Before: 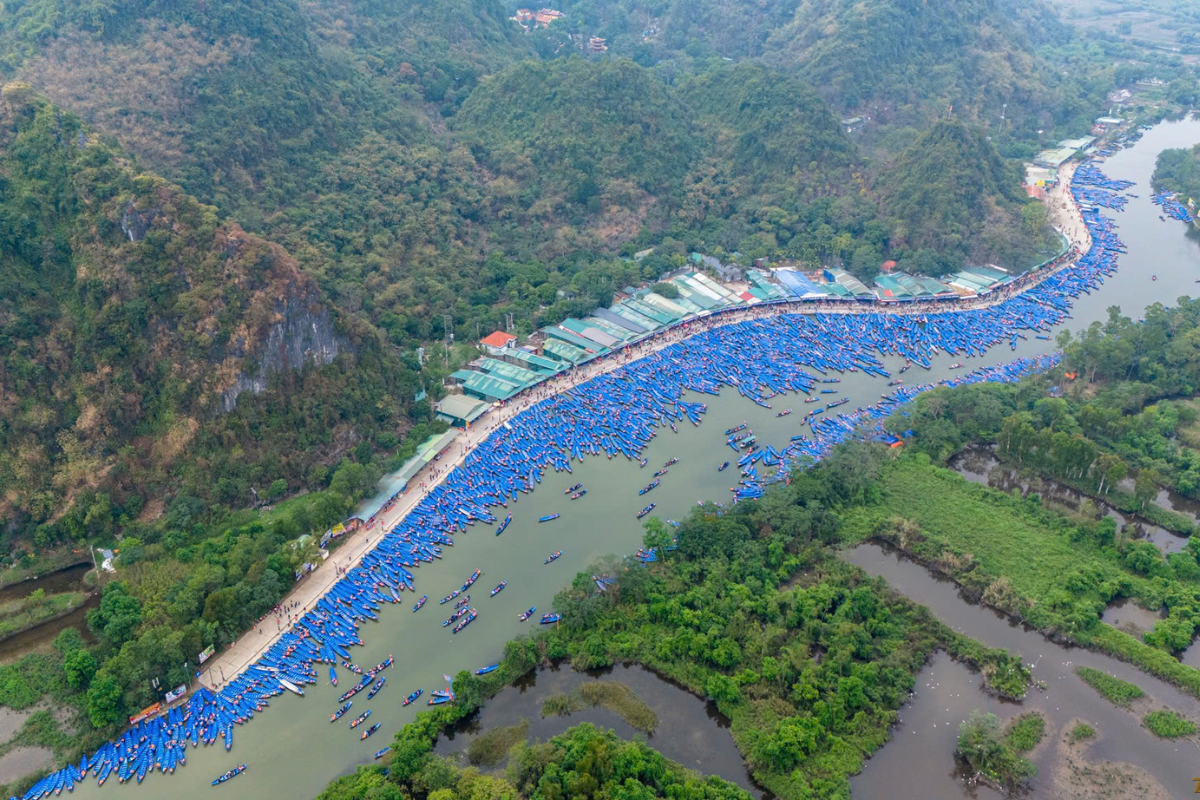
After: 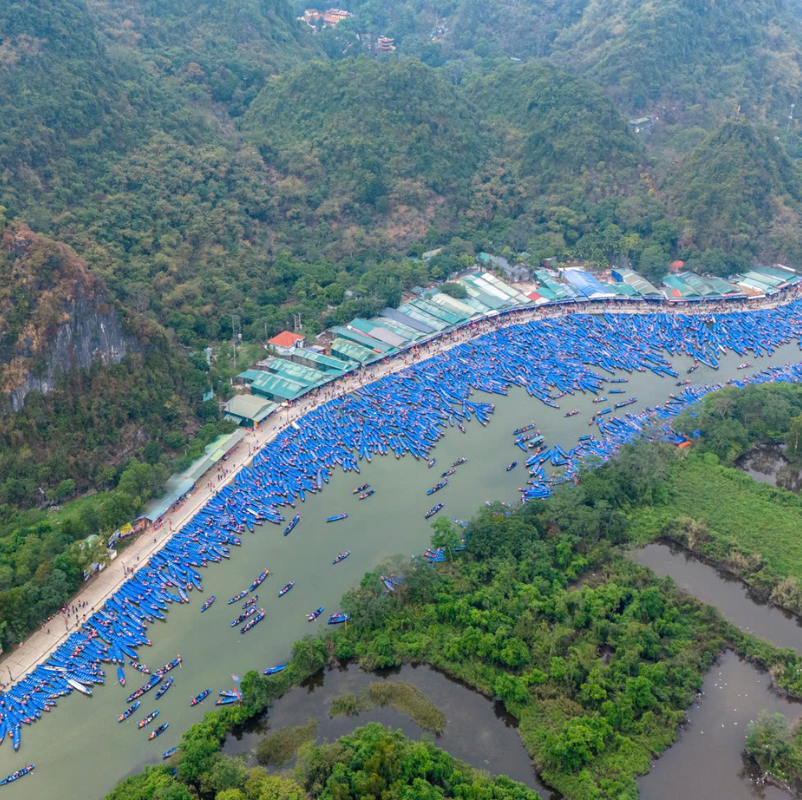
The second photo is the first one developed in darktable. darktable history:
tone equalizer: on, module defaults
crop and rotate: left 17.732%, right 15.423%
